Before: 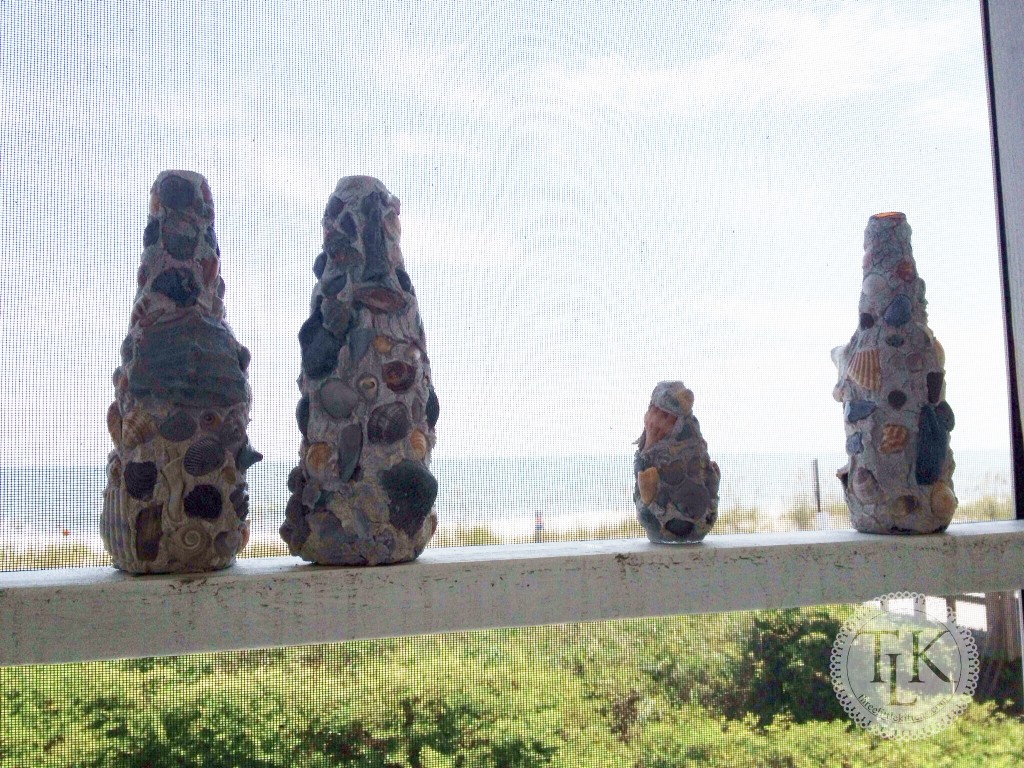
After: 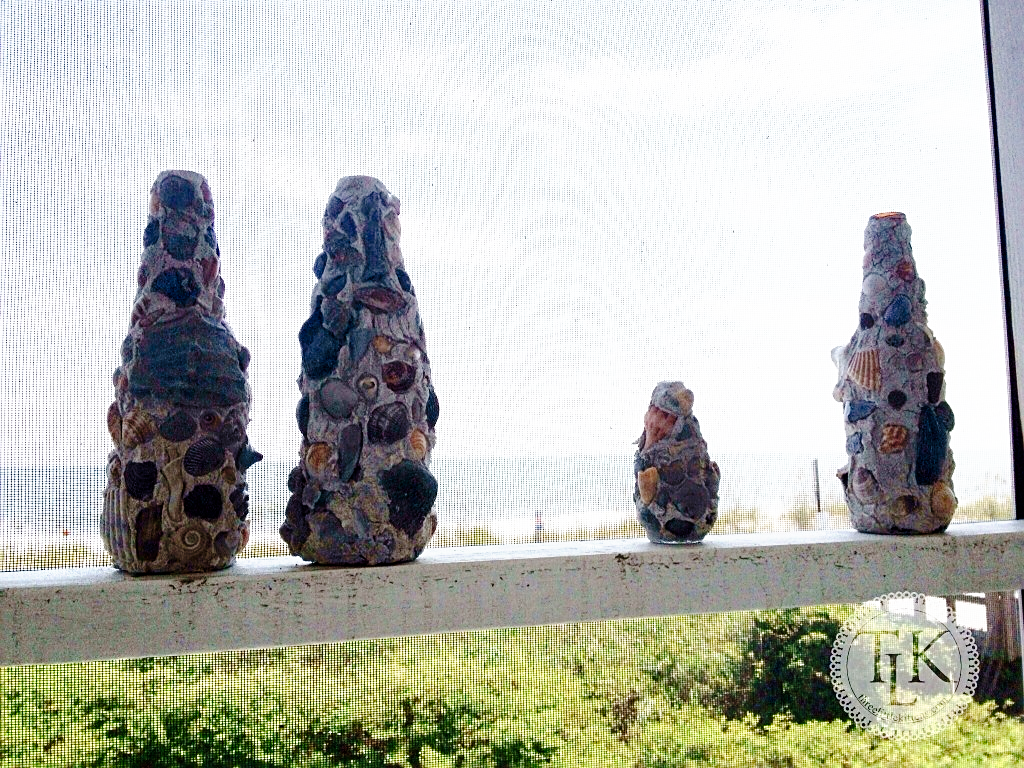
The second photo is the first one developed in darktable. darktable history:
sharpen: on, module defaults
tone curve: curves: ch0 [(0, 0) (0.003, 0) (0.011, 0.001) (0.025, 0.001) (0.044, 0.003) (0.069, 0.009) (0.1, 0.018) (0.136, 0.032) (0.177, 0.074) (0.224, 0.13) (0.277, 0.218) (0.335, 0.321) (0.399, 0.425) (0.468, 0.523) (0.543, 0.617) (0.623, 0.708) (0.709, 0.789) (0.801, 0.873) (0.898, 0.967) (1, 1)], preserve colors none
